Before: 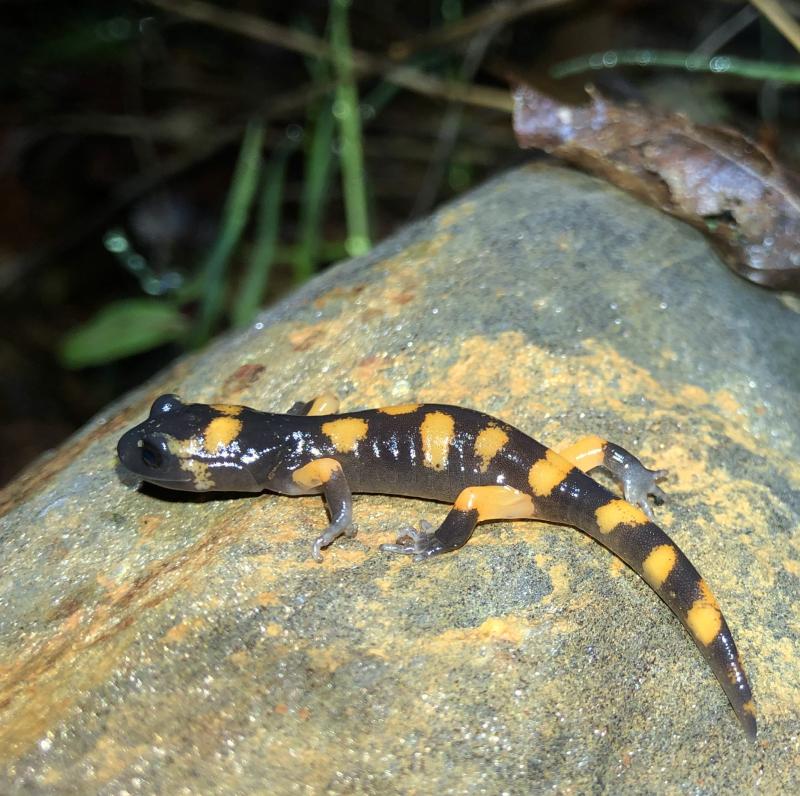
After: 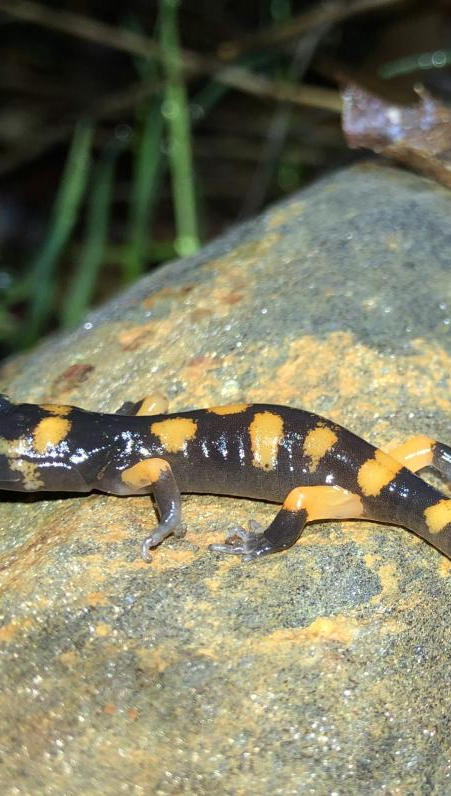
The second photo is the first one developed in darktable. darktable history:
crop: left 21.428%, right 22.176%
color balance rgb: perceptual saturation grading › global saturation 0.019%
